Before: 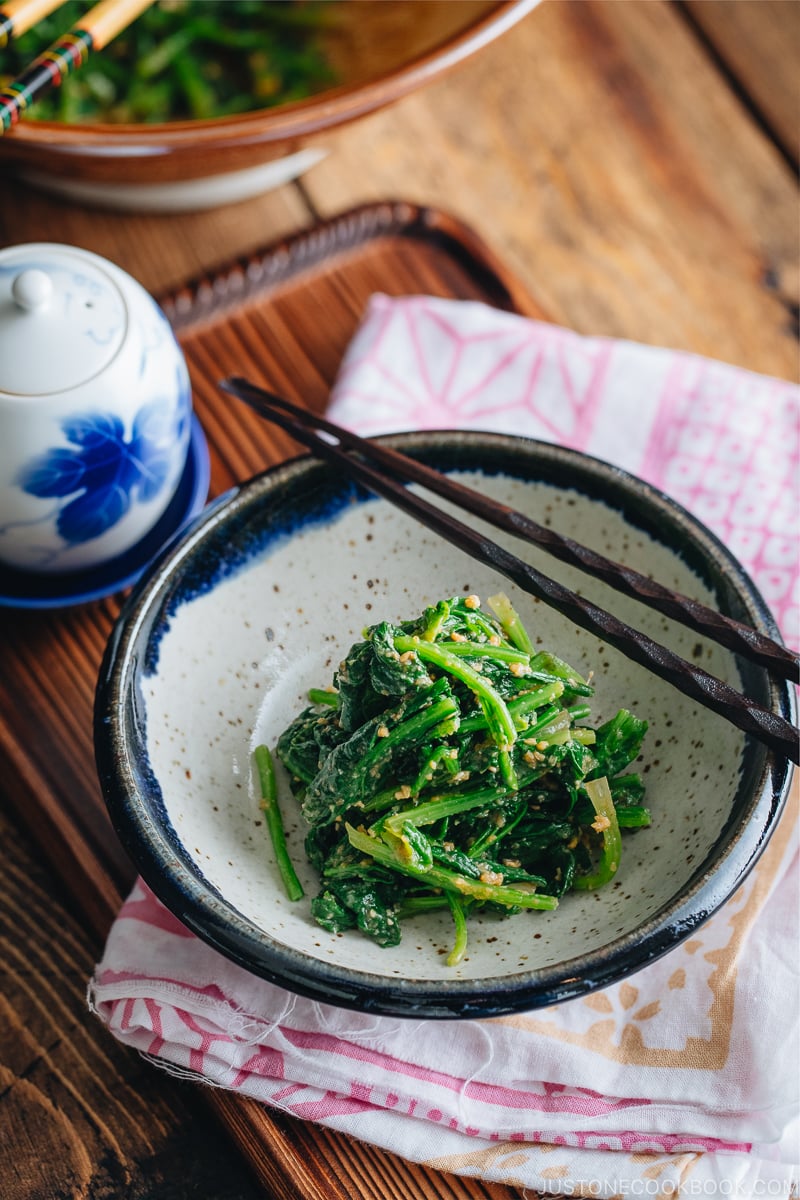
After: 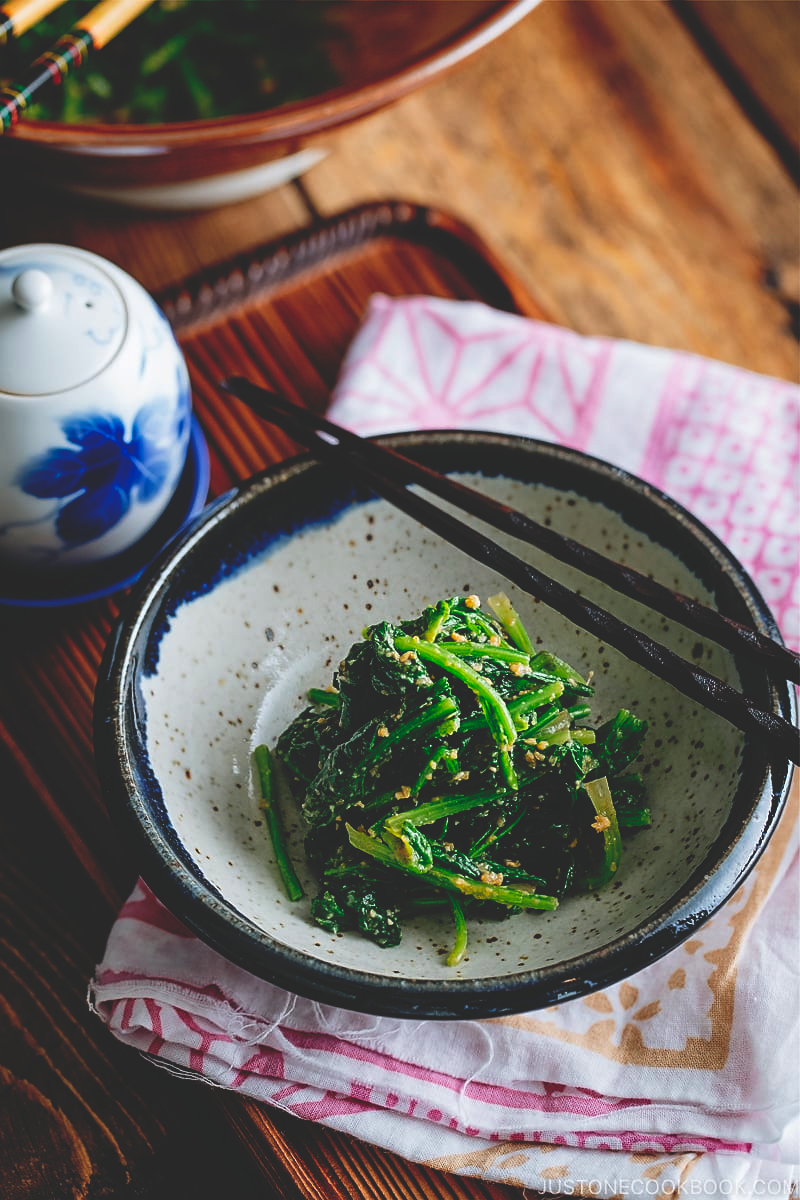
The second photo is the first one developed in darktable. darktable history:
sharpen: radius 1.843, amount 0.398, threshold 1.746
base curve: curves: ch0 [(0, 0.02) (0.083, 0.036) (1, 1)], preserve colors none
